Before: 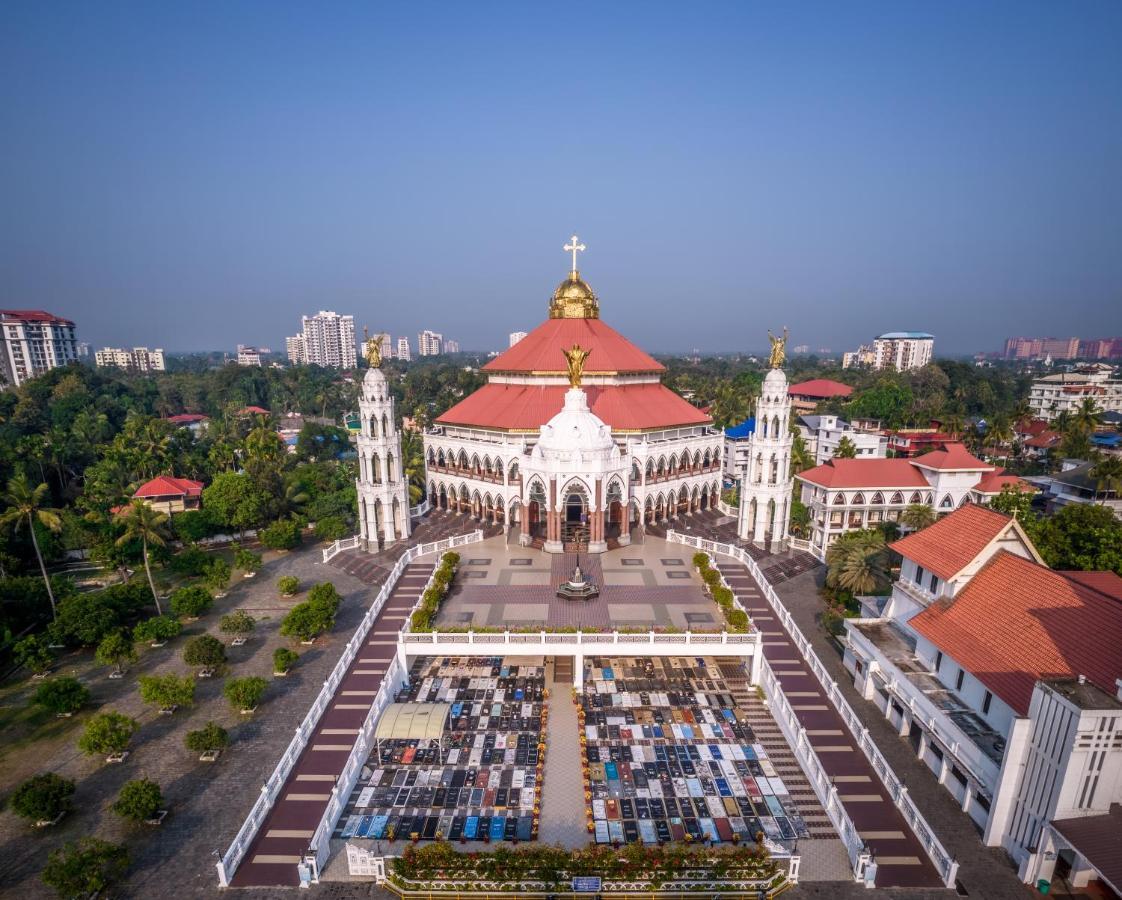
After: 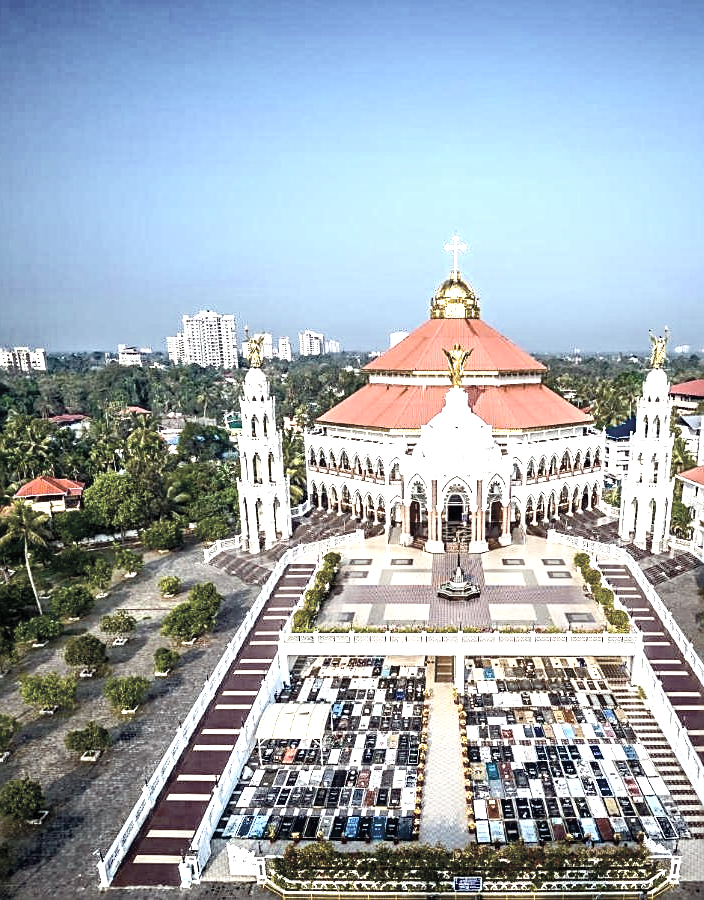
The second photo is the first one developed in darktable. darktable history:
contrast brightness saturation: brightness 0.185, saturation -0.515
sharpen: on, module defaults
haze removal: compatibility mode true, adaptive false
color correction: highlights a* -6.46, highlights b* 0.637
color balance rgb: perceptual saturation grading › global saturation 35.019%, perceptual saturation grading › highlights -25.34%, perceptual saturation grading › shadows 25.143%, perceptual brilliance grading › highlights 4.225%, perceptual brilliance grading › mid-tones -18.822%, perceptual brilliance grading › shadows -40.867%, global vibrance 9.828%, contrast 15.645%, saturation formula JzAzBz (2021)
levels: levels [0, 0.51, 1]
crop: left 10.685%, right 26.548%
exposure: black level correction 0, exposure 1.199 EV, compensate exposure bias true, compensate highlight preservation false
